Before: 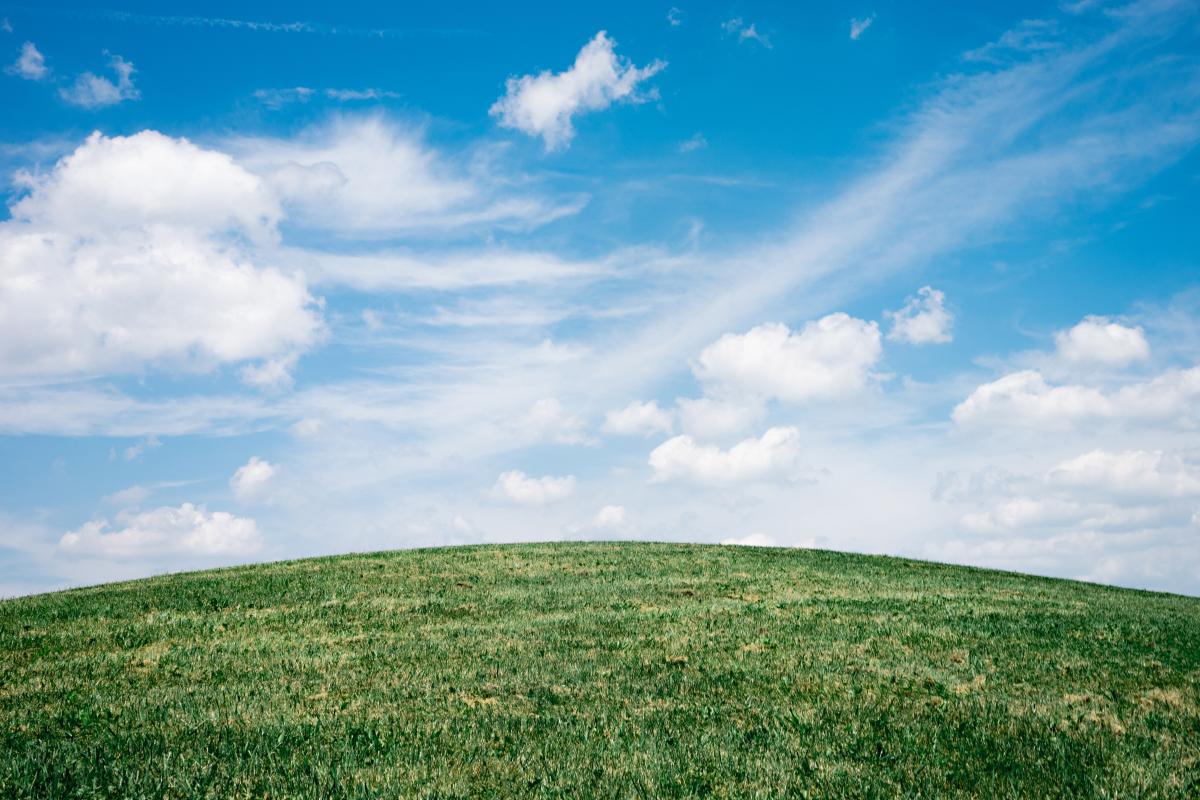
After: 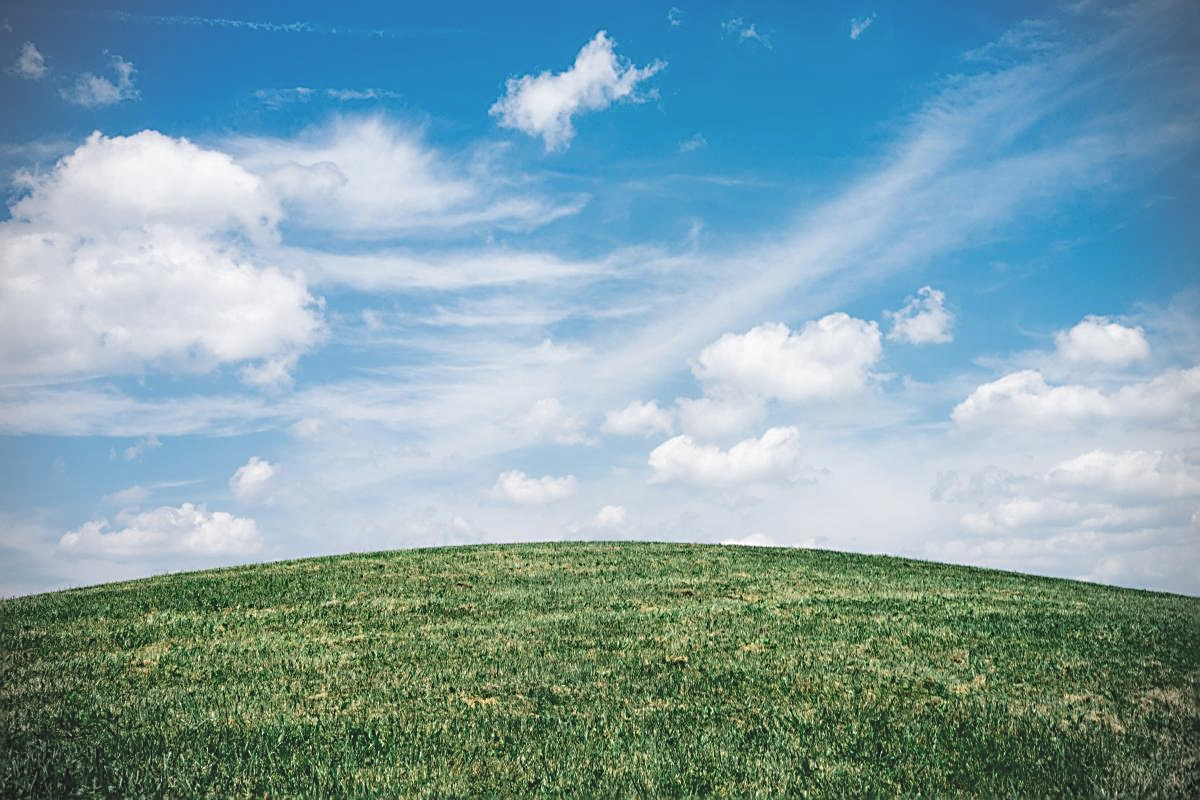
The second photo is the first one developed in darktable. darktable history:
vignetting: dithering 8-bit output, unbound false
local contrast: on, module defaults
sharpen: on, module defaults
exposure: black level correction -0.025, exposure -0.117 EV, compensate highlight preservation false
